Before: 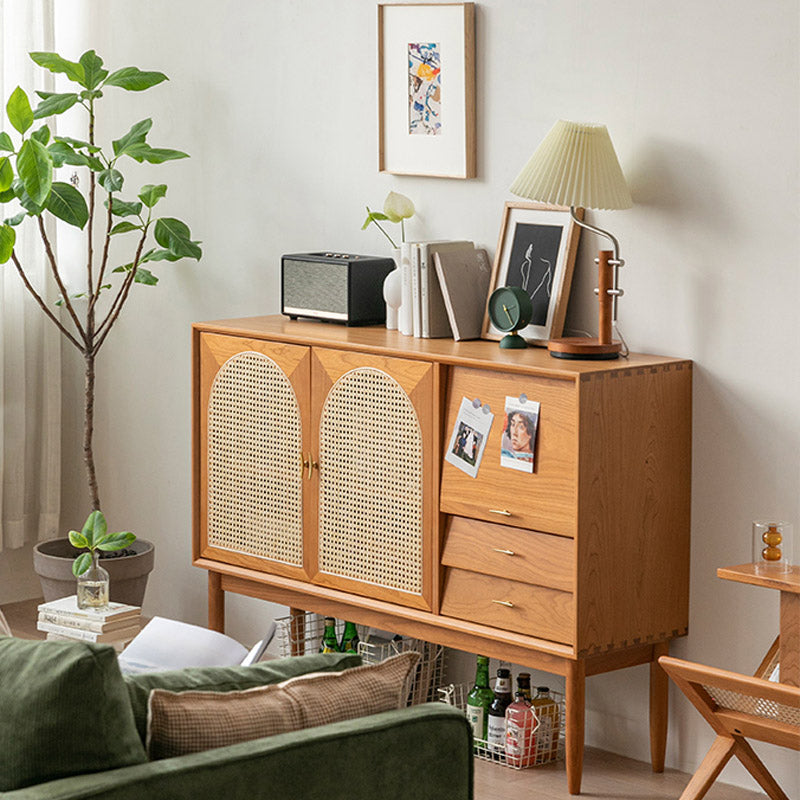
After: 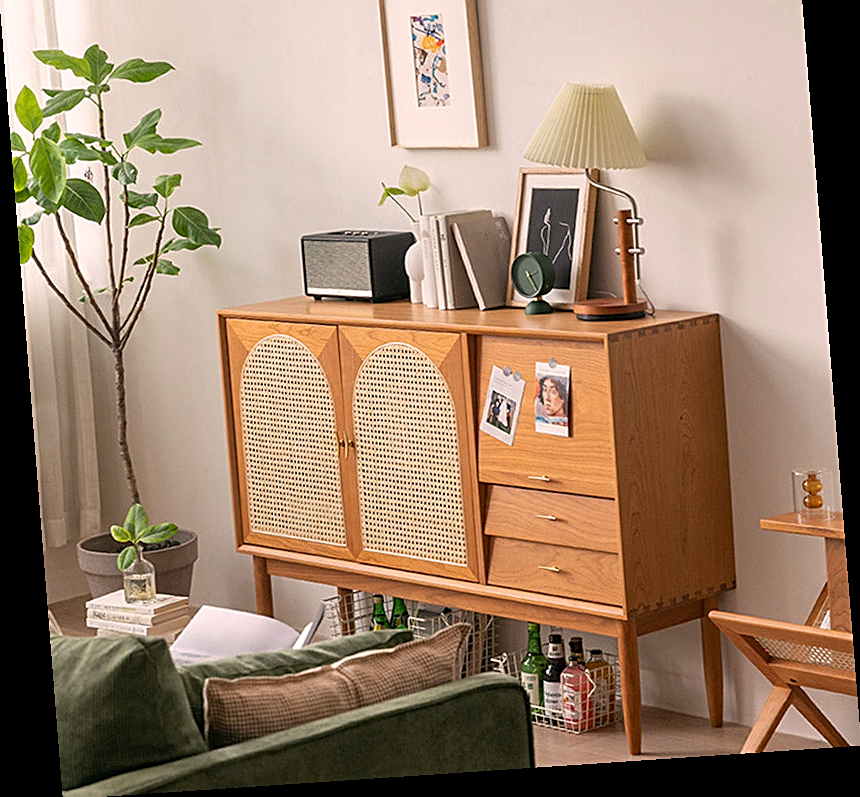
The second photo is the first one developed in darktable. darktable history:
rotate and perspective: rotation -4.2°, shear 0.006, automatic cropping off
tone equalizer: on, module defaults
crop and rotate: top 6.25%
color correction: highlights a* 7.34, highlights b* 4.37
sharpen: on, module defaults
